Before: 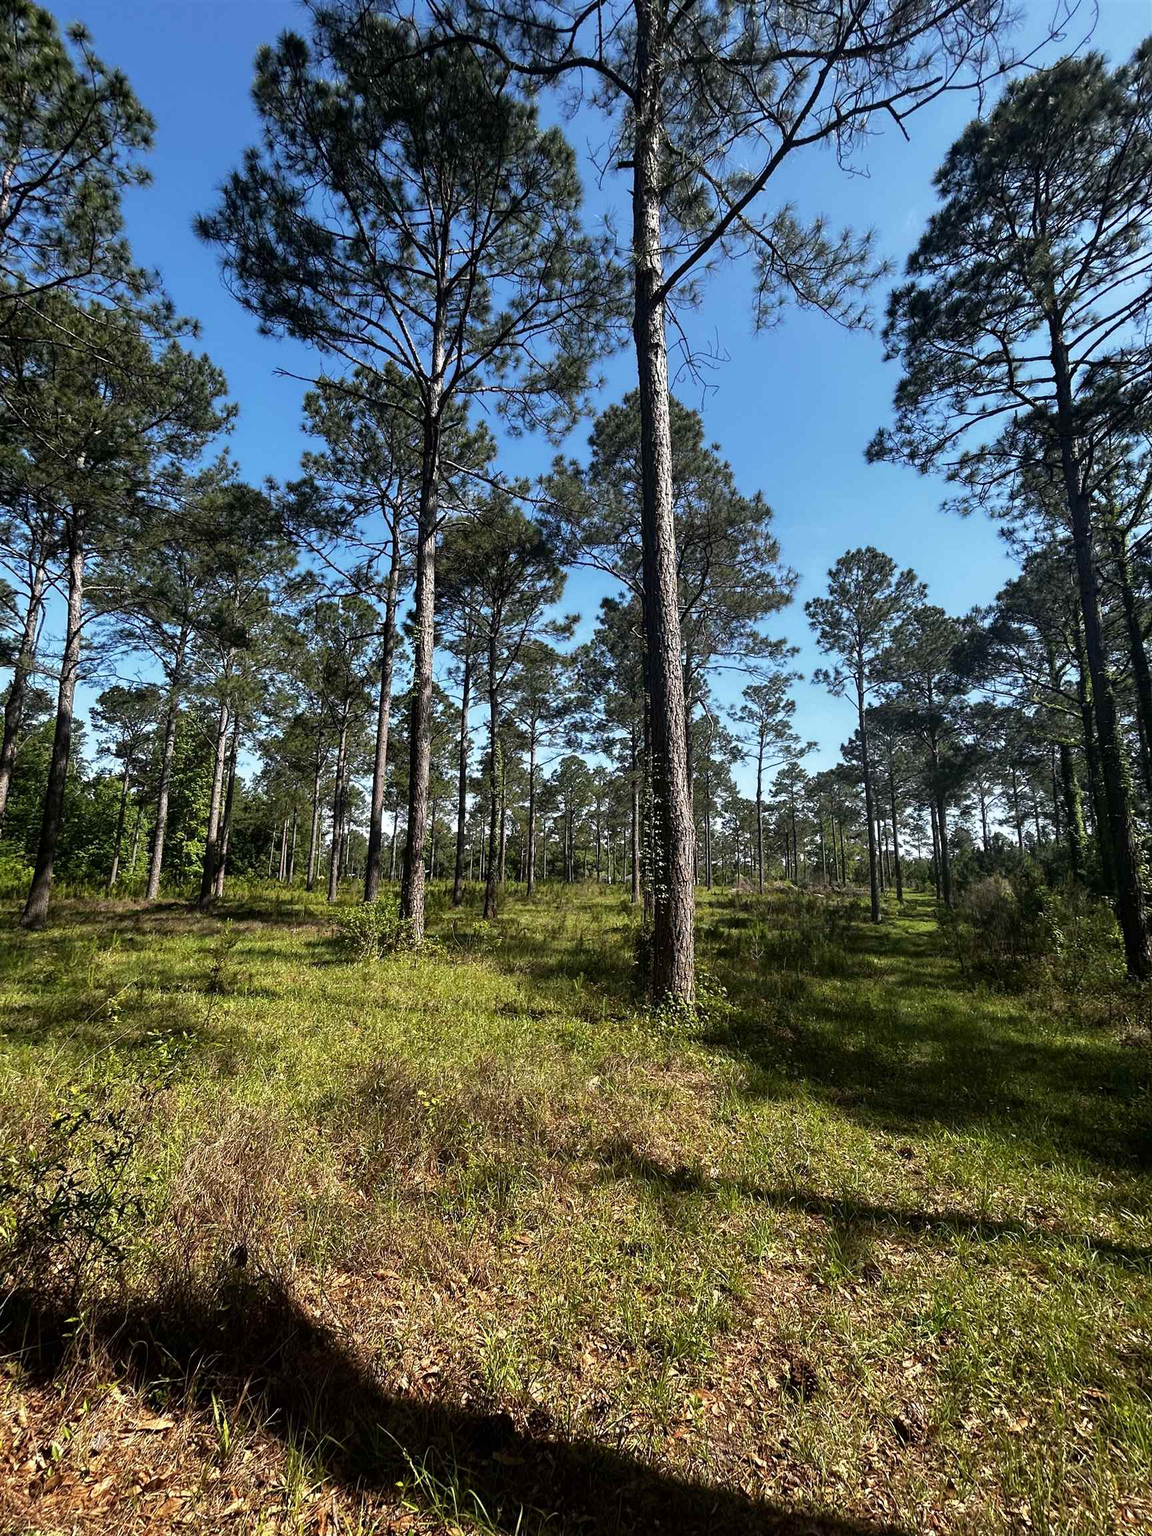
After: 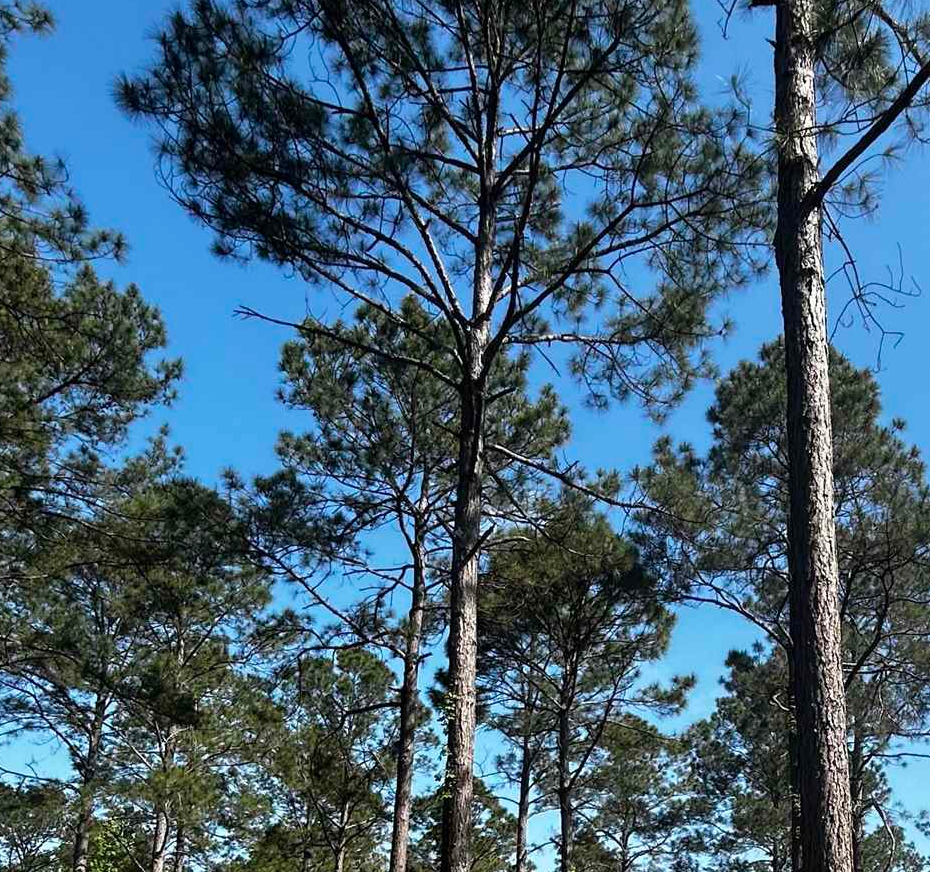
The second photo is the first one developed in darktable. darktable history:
crop: left 10.134%, top 10.717%, right 35.995%, bottom 51.402%
